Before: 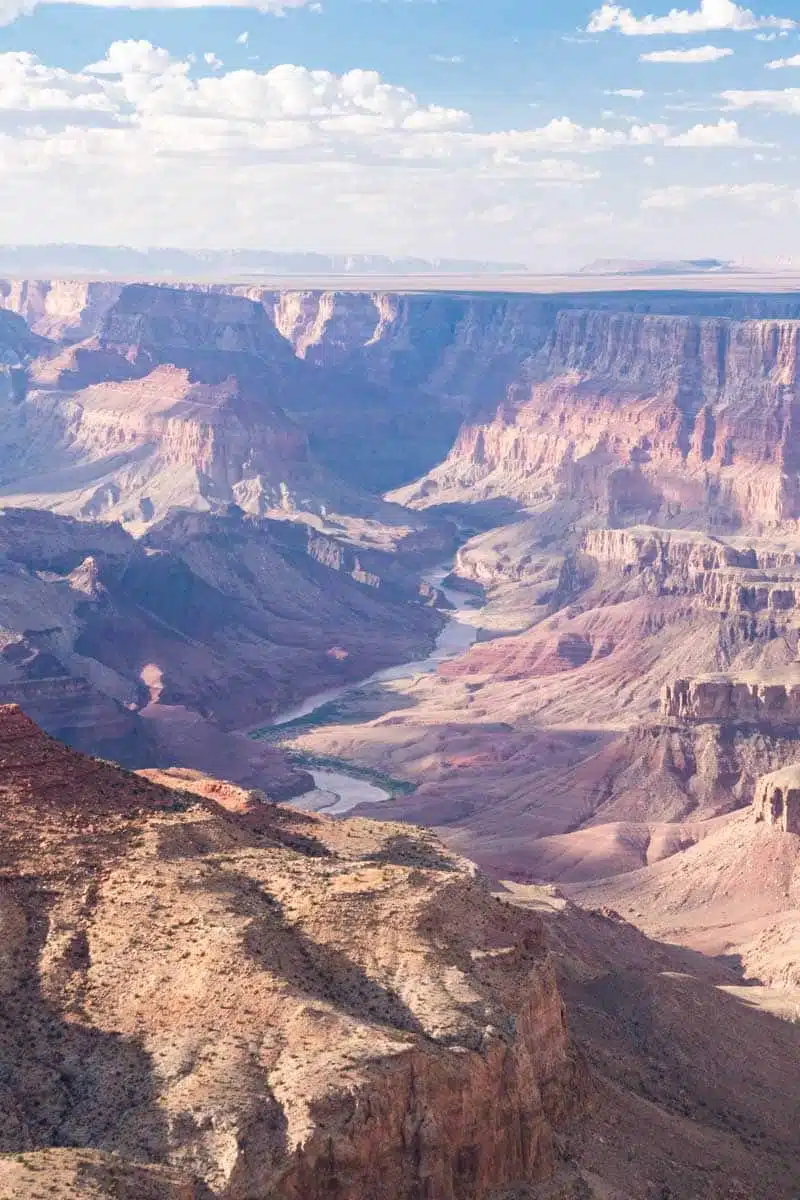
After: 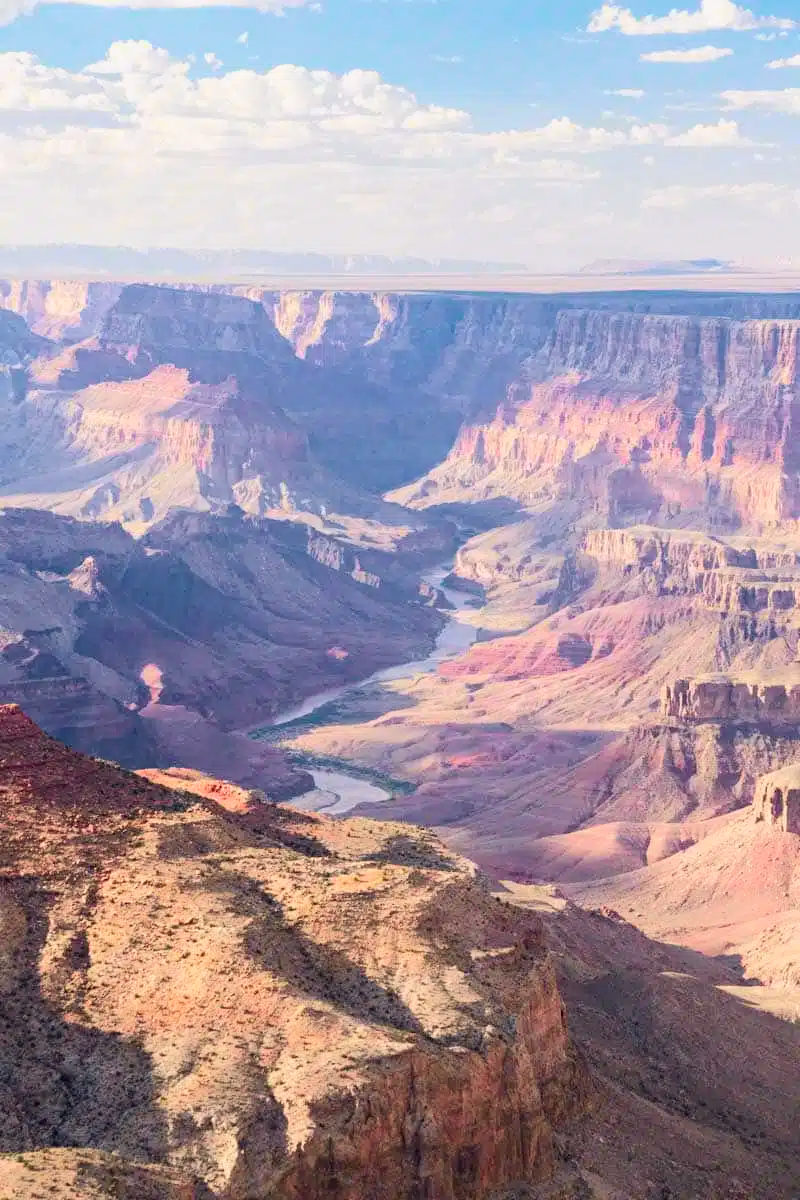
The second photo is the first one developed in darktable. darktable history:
tone curve: curves: ch0 [(0, 0.013) (0.054, 0.018) (0.205, 0.191) (0.289, 0.292) (0.39, 0.424) (0.493, 0.551) (0.666, 0.743) (0.795, 0.841) (1, 0.998)]; ch1 [(0, 0) (0.385, 0.343) (0.439, 0.415) (0.494, 0.495) (0.501, 0.501) (0.51, 0.509) (0.548, 0.554) (0.586, 0.614) (0.66, 0.706) (0.783, 0.804) (1, 1)]; ch2 [(0, 0) (0.304, 0.31) (0.403, 0.399) (0.441, 0.428) (0.47, 0.469) (0.498, 0.496) (0.524, 0.538) (0.566, 0.579) (0.633, 0.665) (0.7, 0.711) (1, 1)], color space Lab, independent channels, preserve colors none
exposure: exposure -0.111 EV, compensate highlight preservation false
color correction: highlights a* 0.752, highlights b* 2.84, saturation 1.06
